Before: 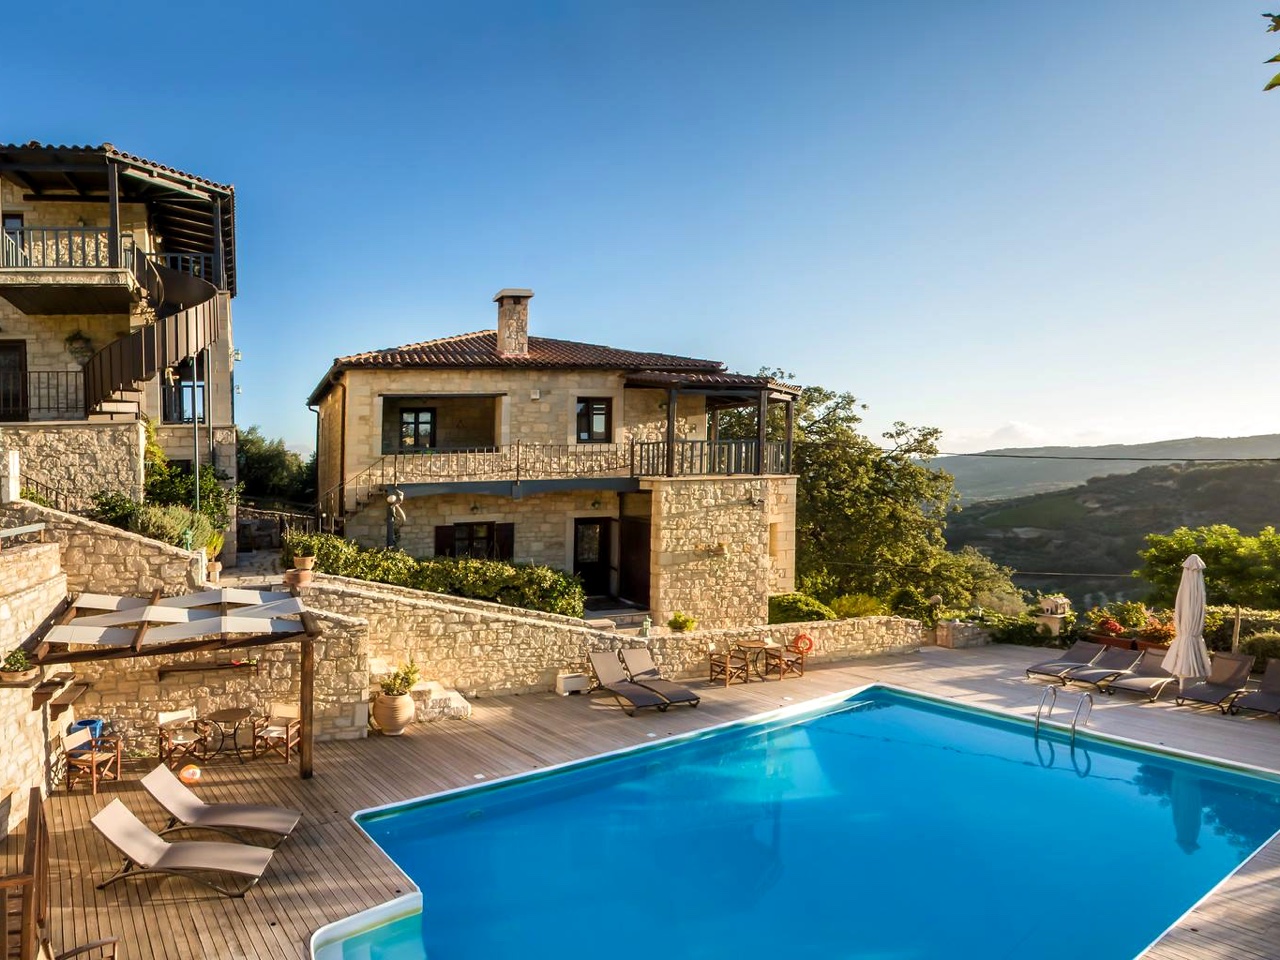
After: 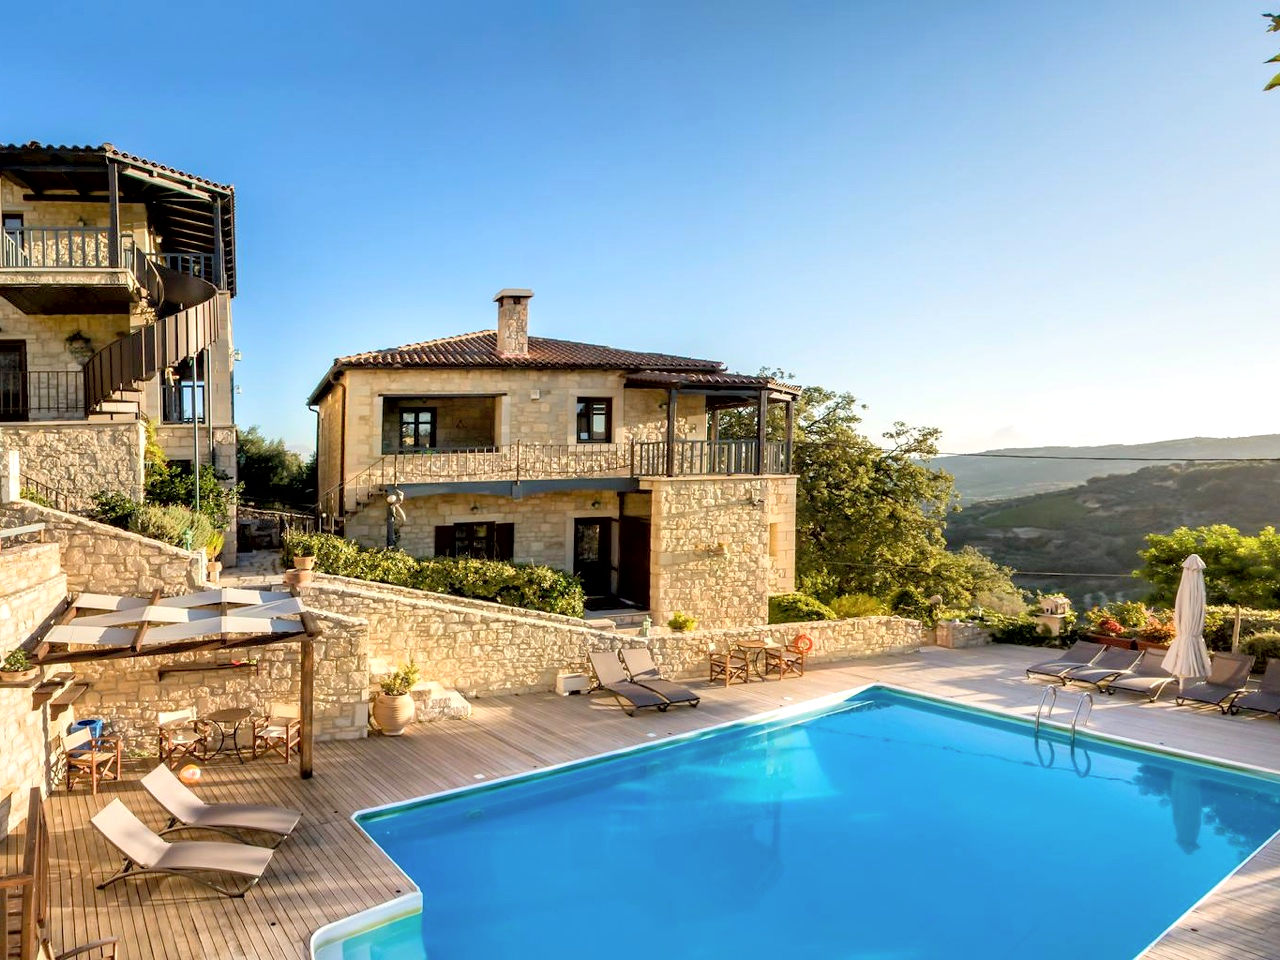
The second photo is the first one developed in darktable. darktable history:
exposure: black level correction 0.007, exposure 0.155 EV, compensate highlight preservation false
contrast brightness saturation: brightness 0.144
